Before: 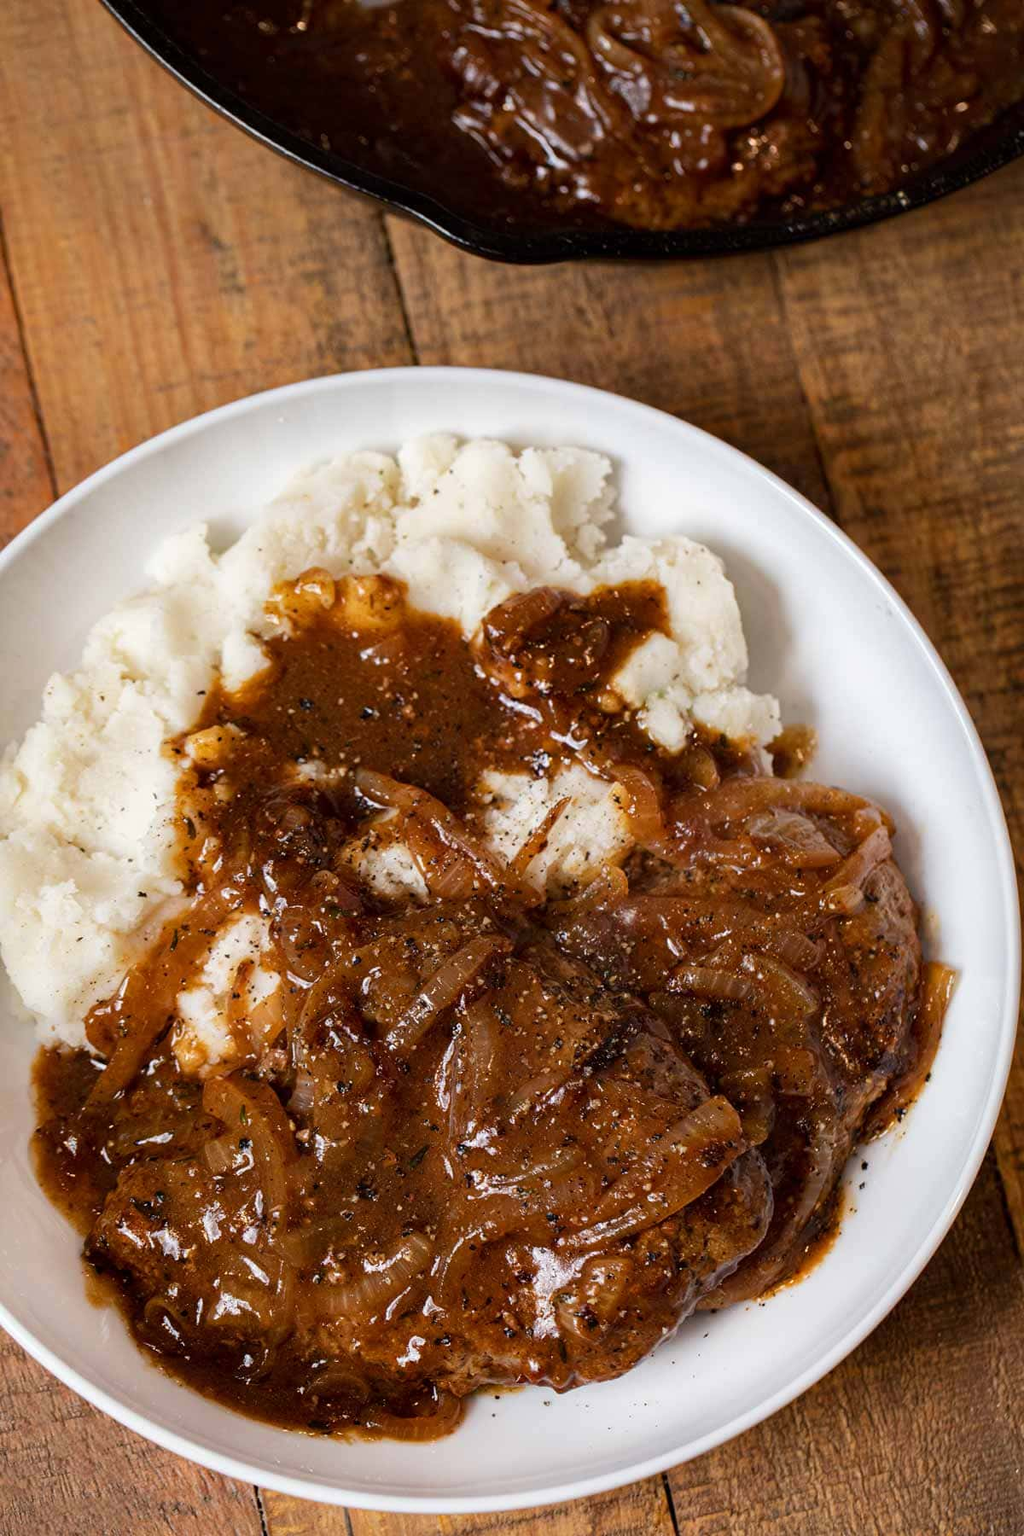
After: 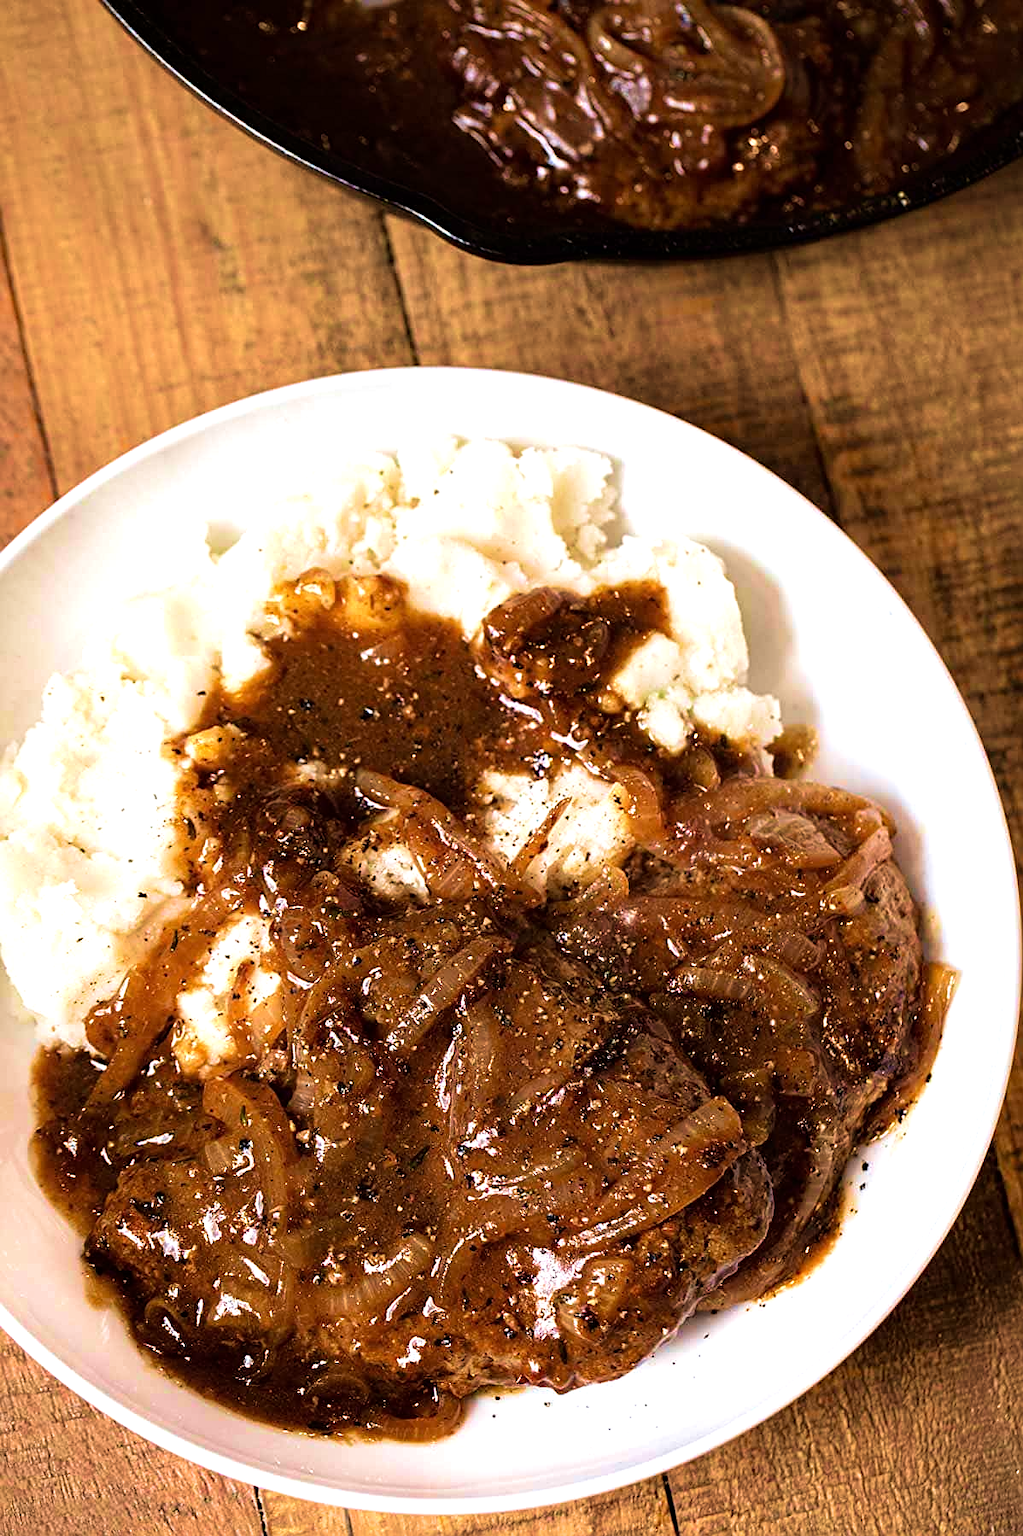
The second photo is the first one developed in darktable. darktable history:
tone equalizer: -8 EV -0.736 EV, -7 EV -0.676 EV, -6 EV -0.634 EV, -5 EV -0.423 EV, -3 EV 0.382 EV, -2 EV 0.6 EV, -1 EV 0.68 EV, +0 EV 0.724 EV
crop: left 0.061%
sharpen: on, module defaults
velvia: strength 66.9%, mid-tones bias 0.971
